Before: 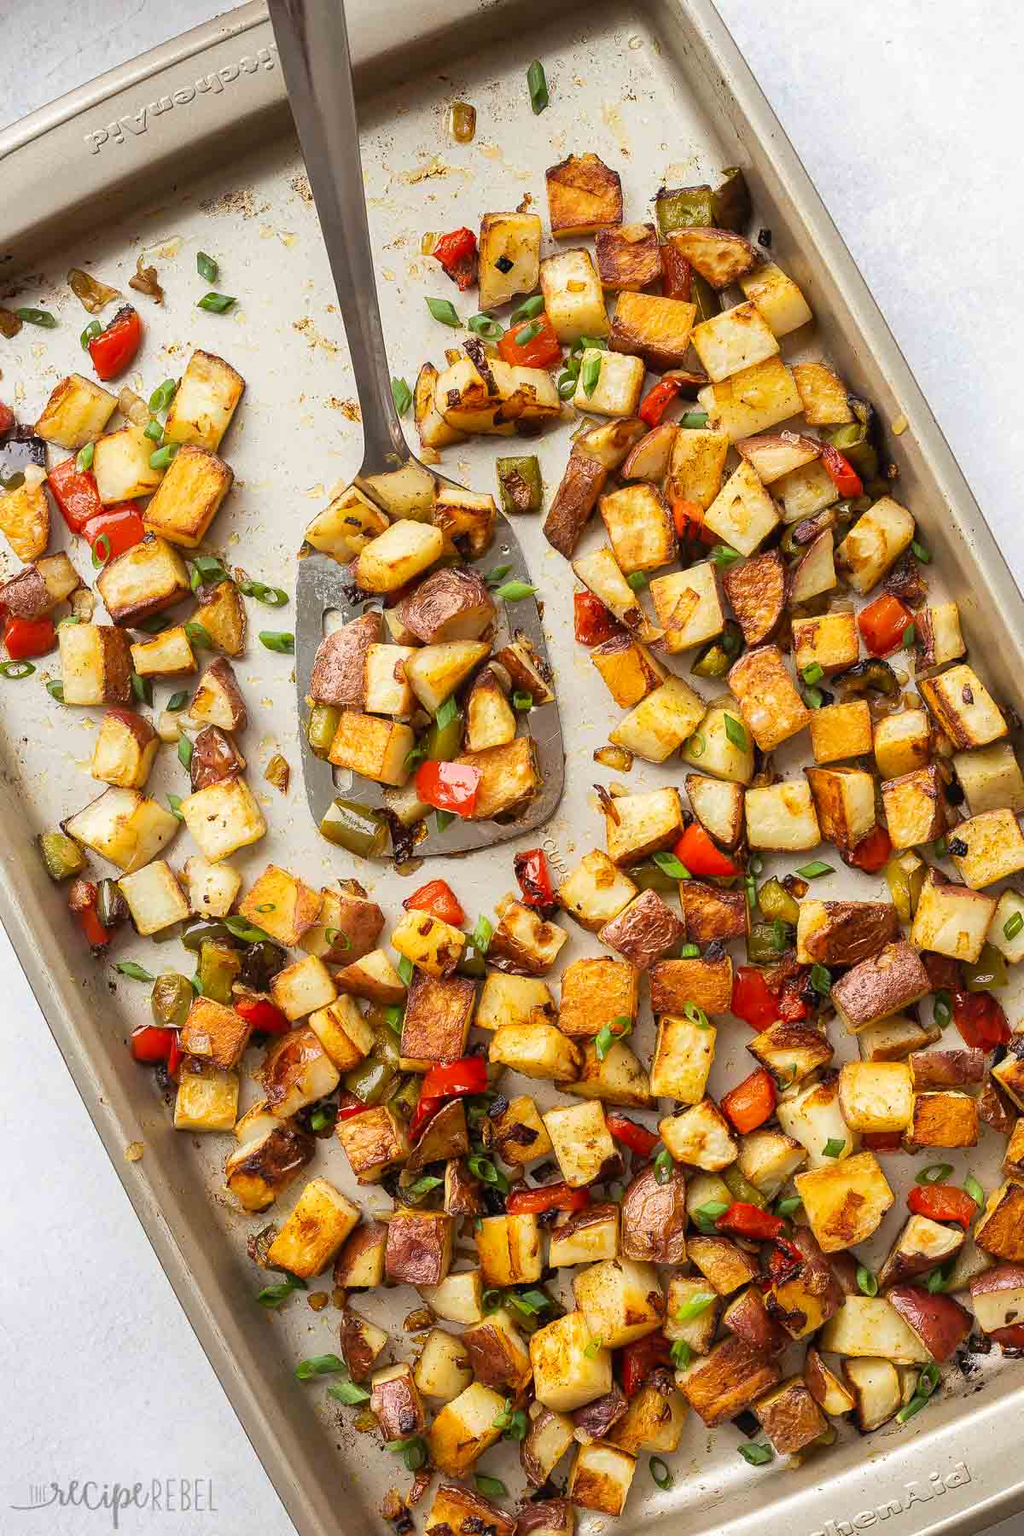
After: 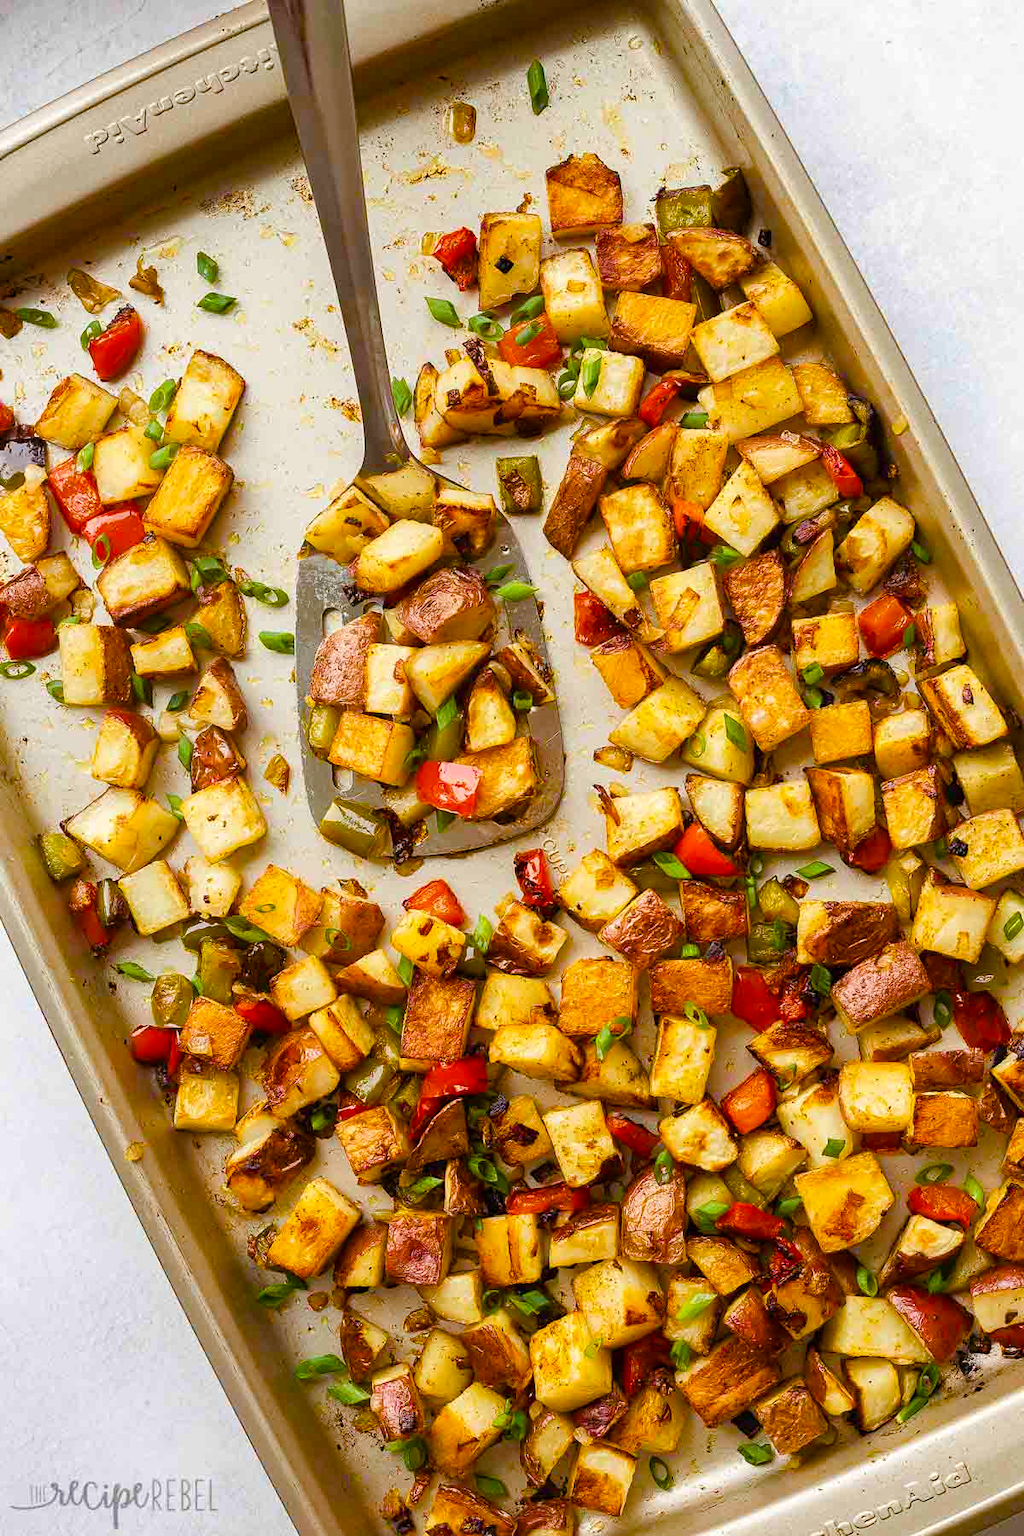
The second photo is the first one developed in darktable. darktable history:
color balance rgb: linear chroma grading › global chroma -1.3%, perceptual saturation grading › global saturation 0.146%, perceptual saturation grading › highlights -16.686%, perceptual saturation grading › mid-tones 32.509%, perceptual saturation grading › shadows 50.502%, global vibrance 45.13%
haze removal: compatibility mode true, adaptive false
